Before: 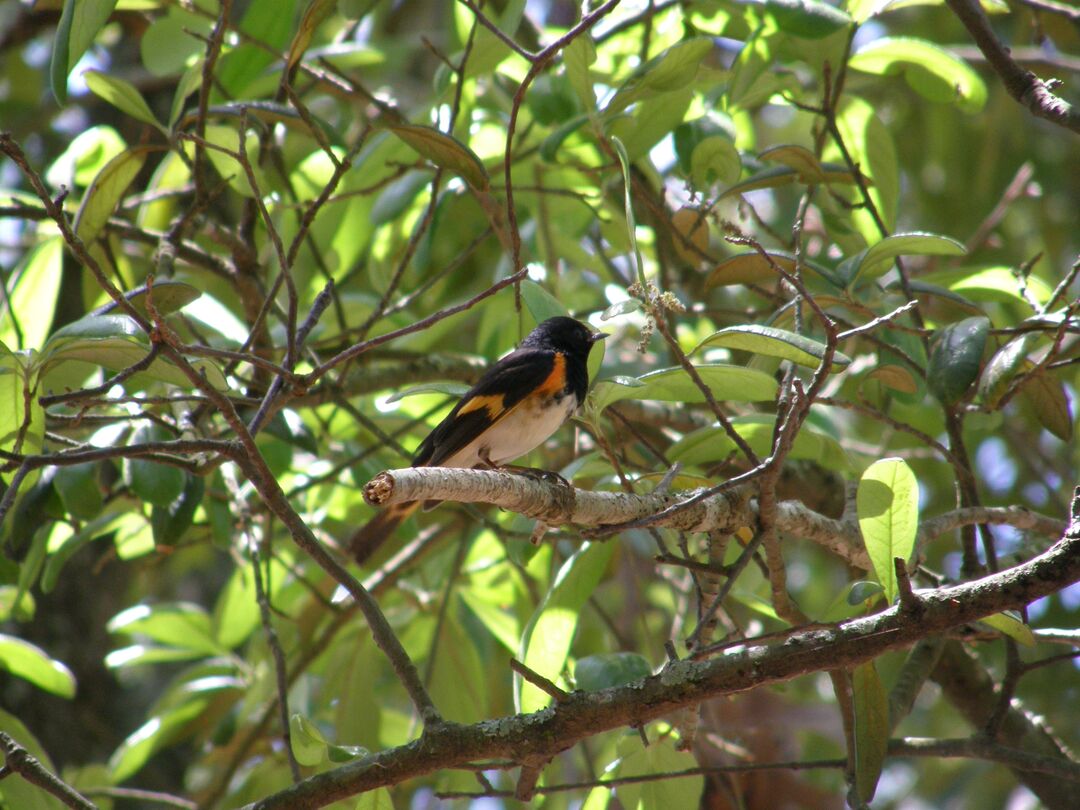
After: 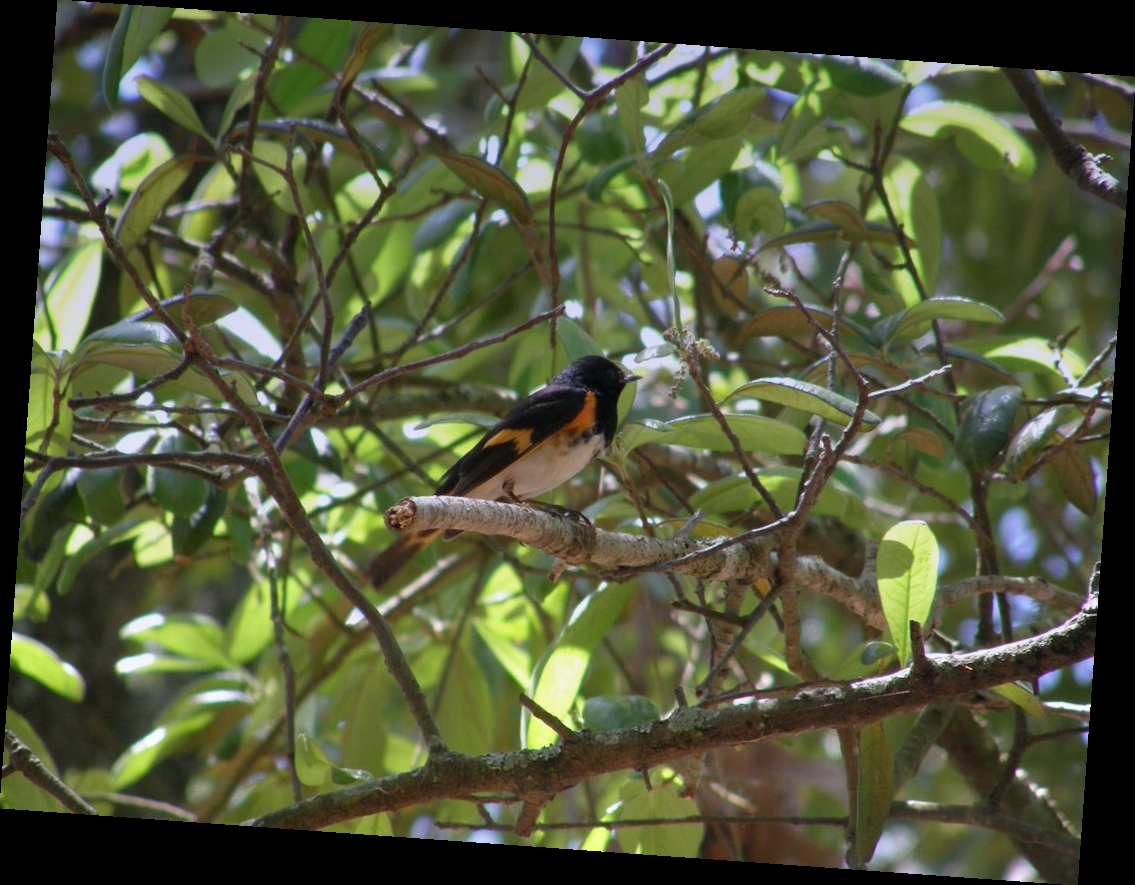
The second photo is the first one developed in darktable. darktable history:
tone equalizer: on, module defaults
graduated density: hue 238.83°, saturation 50%
rotate and perspective: rotation 4.1°, automatic cropping off
